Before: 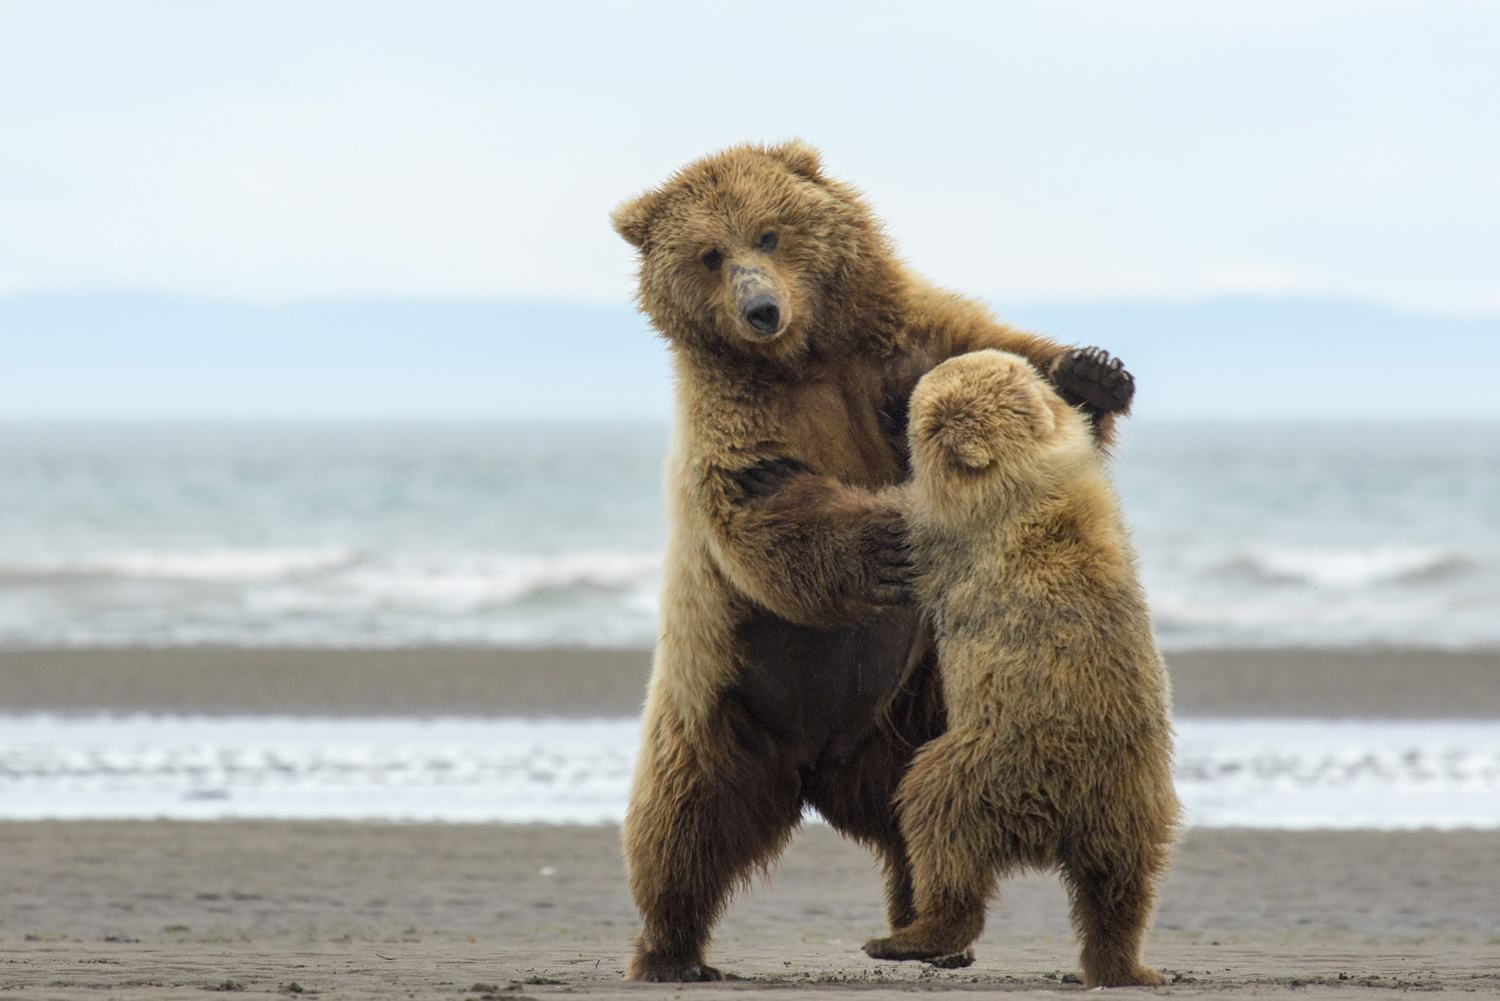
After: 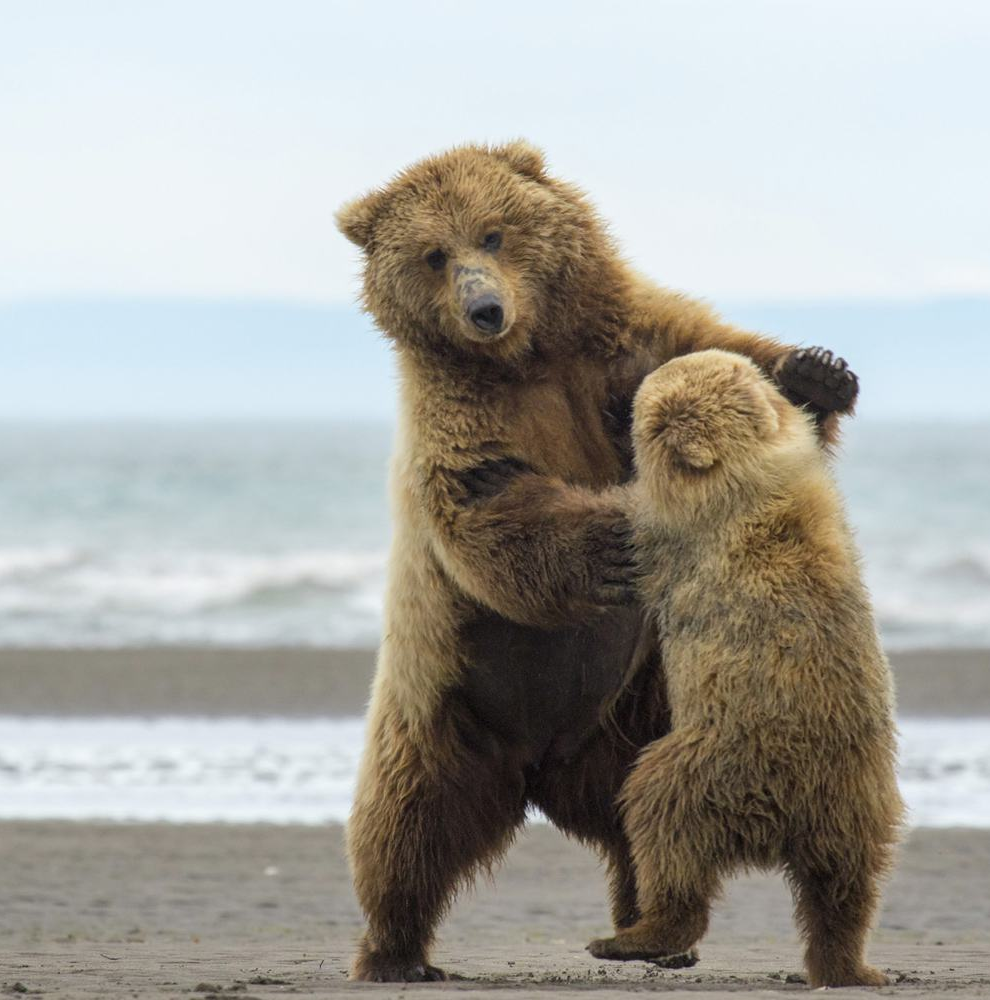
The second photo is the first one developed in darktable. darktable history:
exposure: compensate highlight preservation false
crop and rotate: left 18.442%, right 15.508%
